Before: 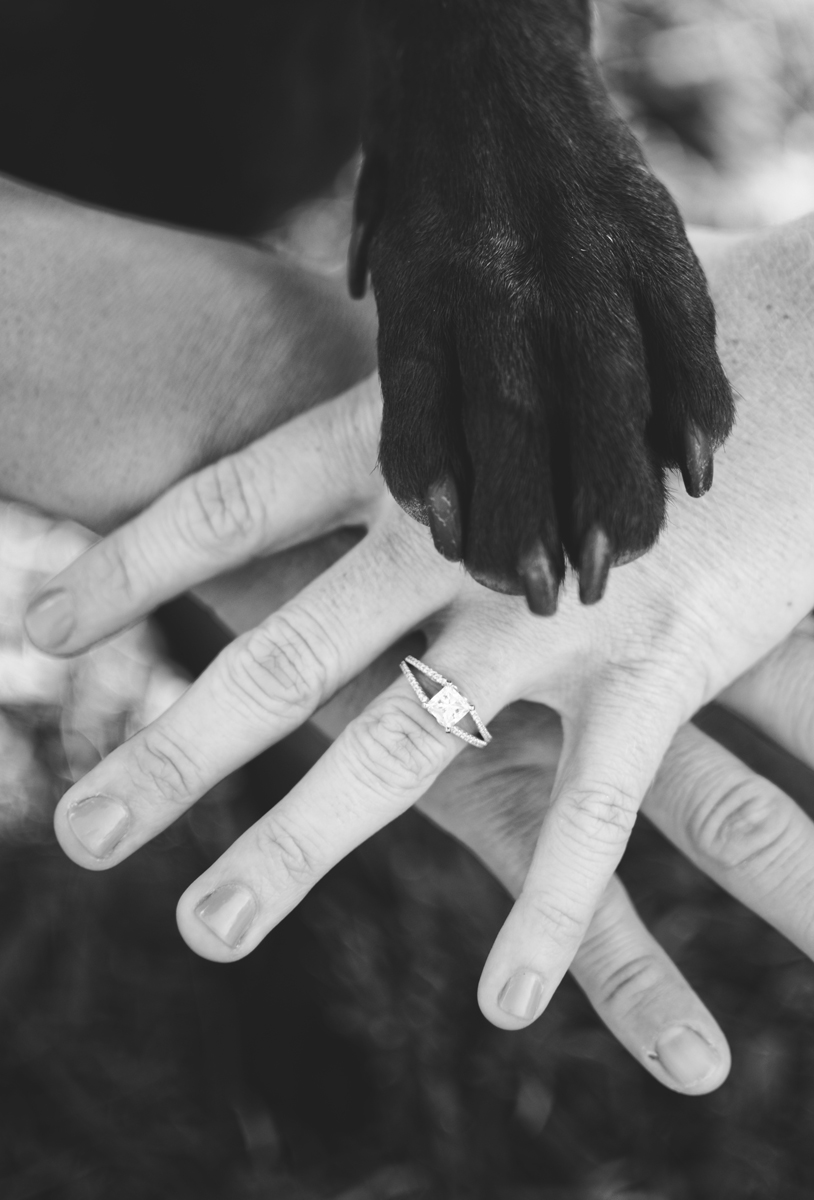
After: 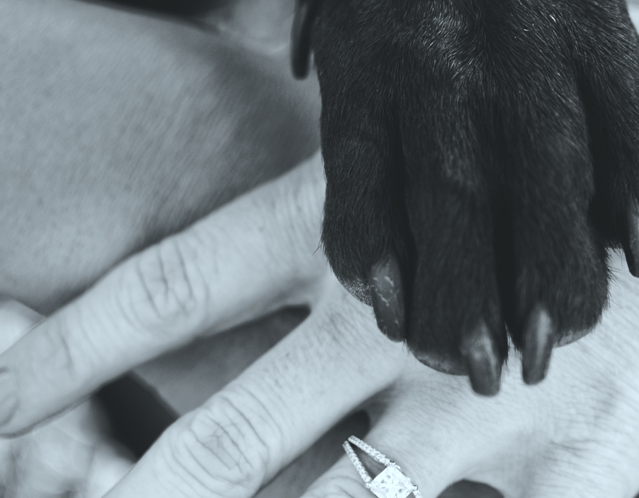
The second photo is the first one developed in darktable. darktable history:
color calibration: illuminant Planckian (black body), adaptation linear Bradford (ICC v4), x 0.364, y 0.367, temperature 4417.56 K, saturation algorithm version 1 (2020)
crop: left 7.036%, top 18.398%, right 14.379%, bottom 40.043%
